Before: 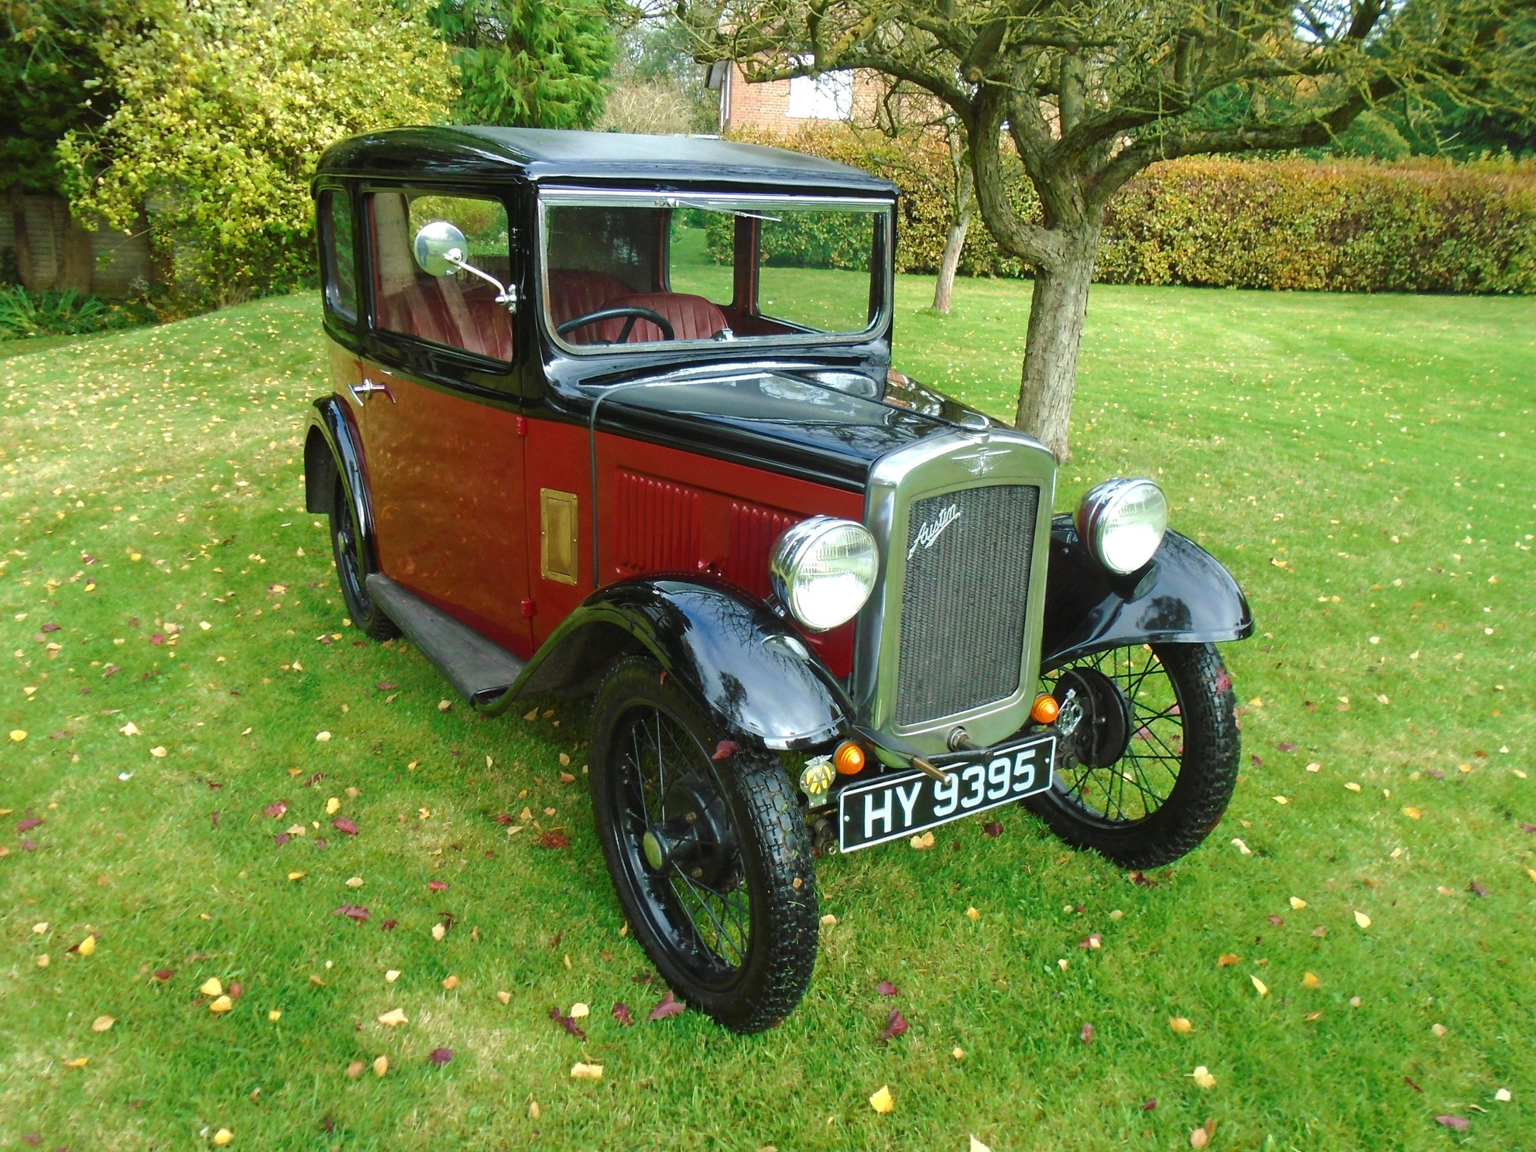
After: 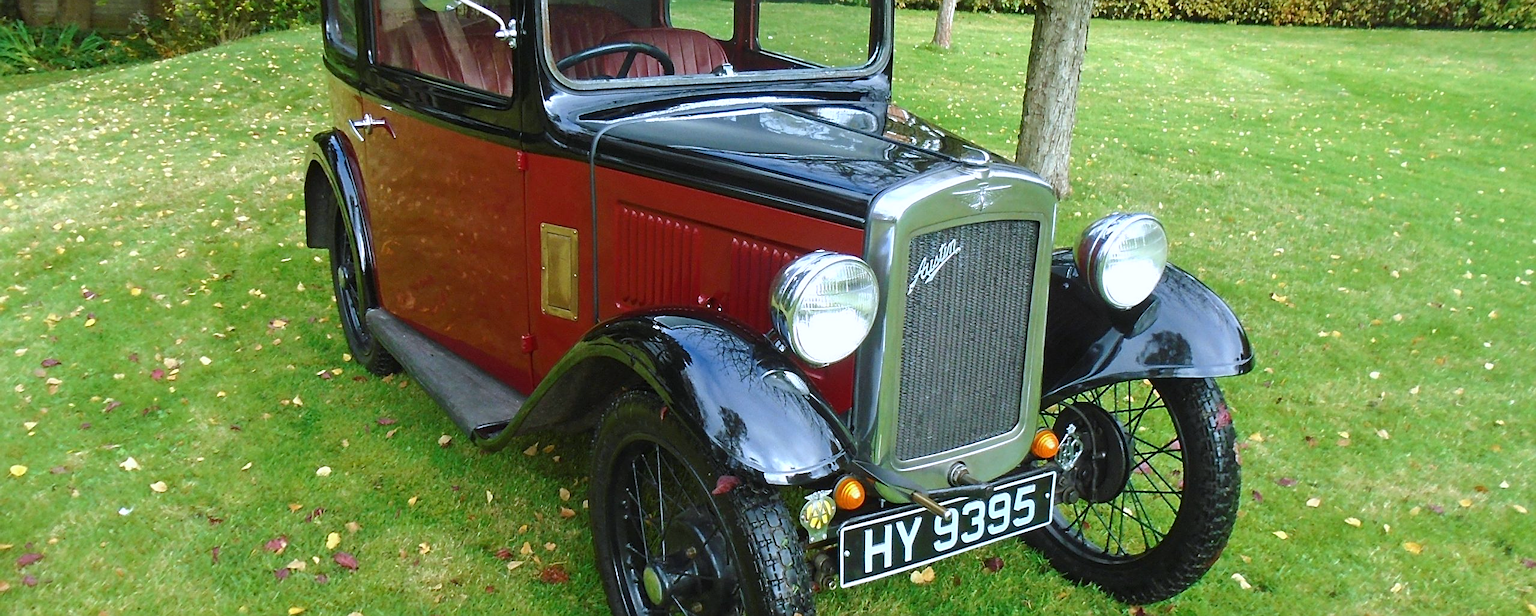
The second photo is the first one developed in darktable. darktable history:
crop and rotate: top 23.043%, bottom 23.437%
sharpen: on, module defaults
exposure: compensate highlight preservation false
white balance: red 0.967, blue 1.119, emerald 0.756
